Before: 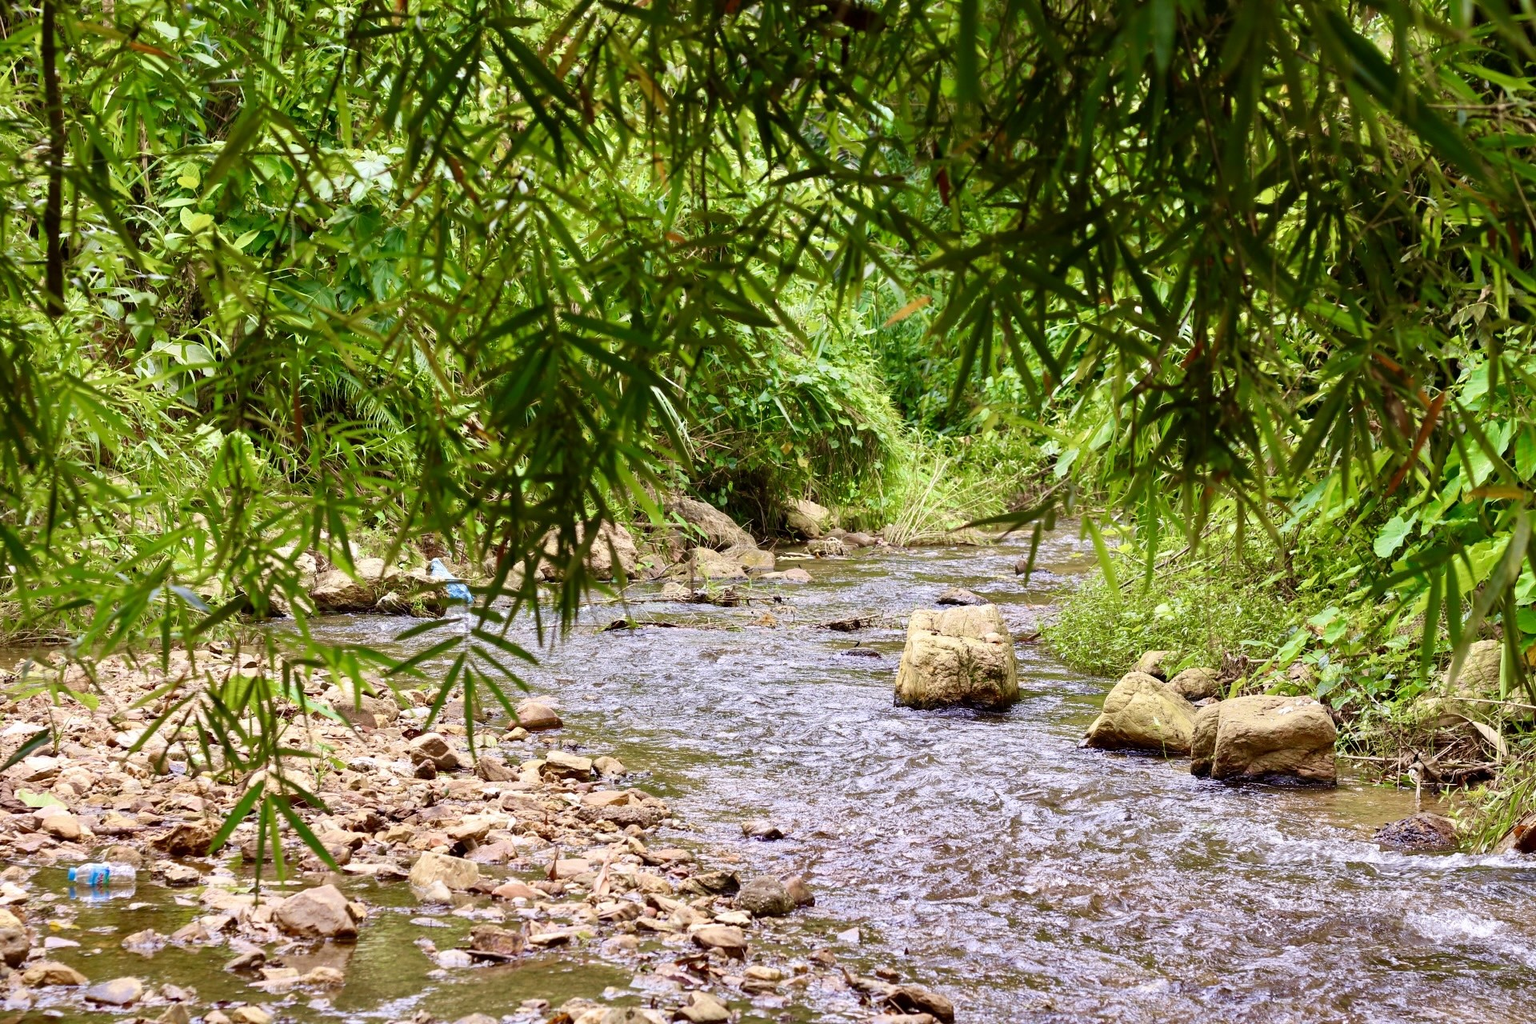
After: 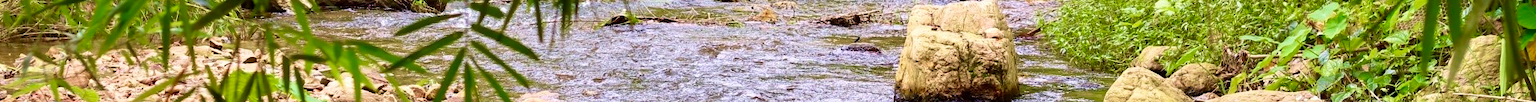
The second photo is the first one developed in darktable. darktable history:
velvia: strength 29%
crop and rotate: top 59.084%, bottom 30.916%
